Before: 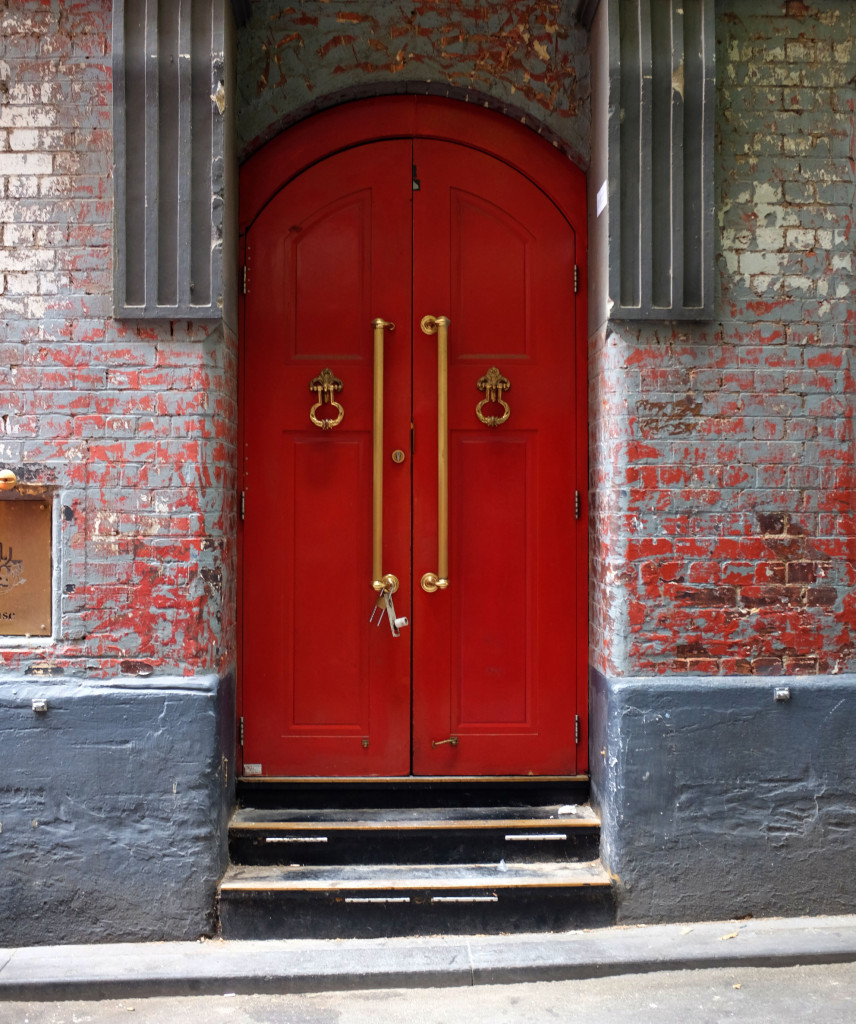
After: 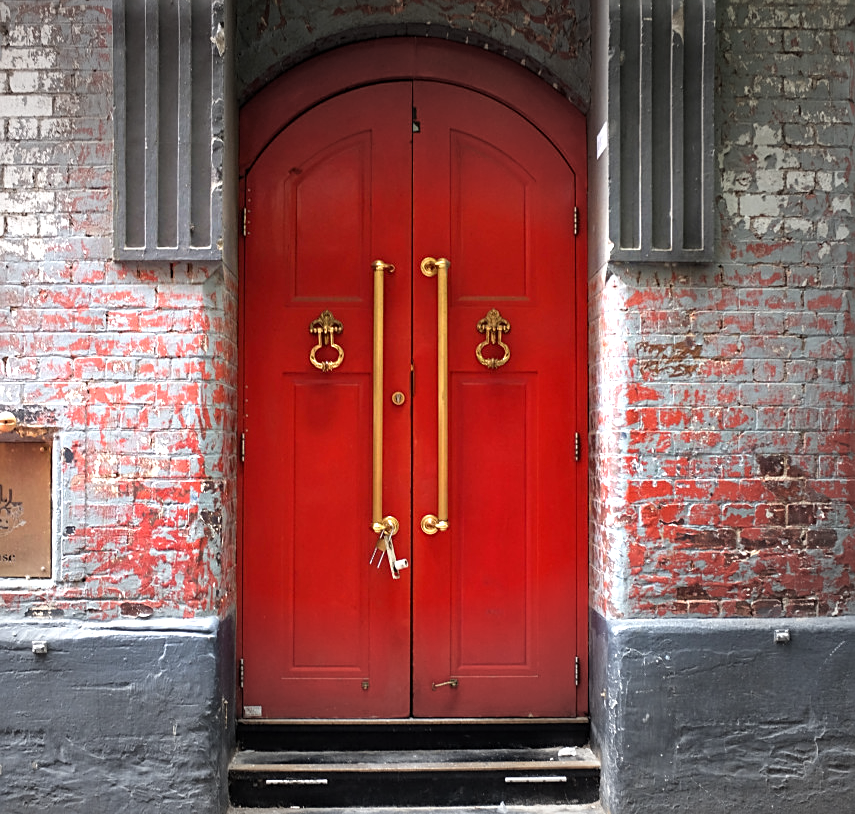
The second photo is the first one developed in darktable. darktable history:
crop and rotate: top 5.668%, bottom 14.816%
exposure: black level correction 0, exposure 0.866 EV, compensate highlight preservation false
sharpen: on, module defaults
vignetting: fall-off start 70.5%, center (-0.117, -0.009), width/height ratio 1.334
